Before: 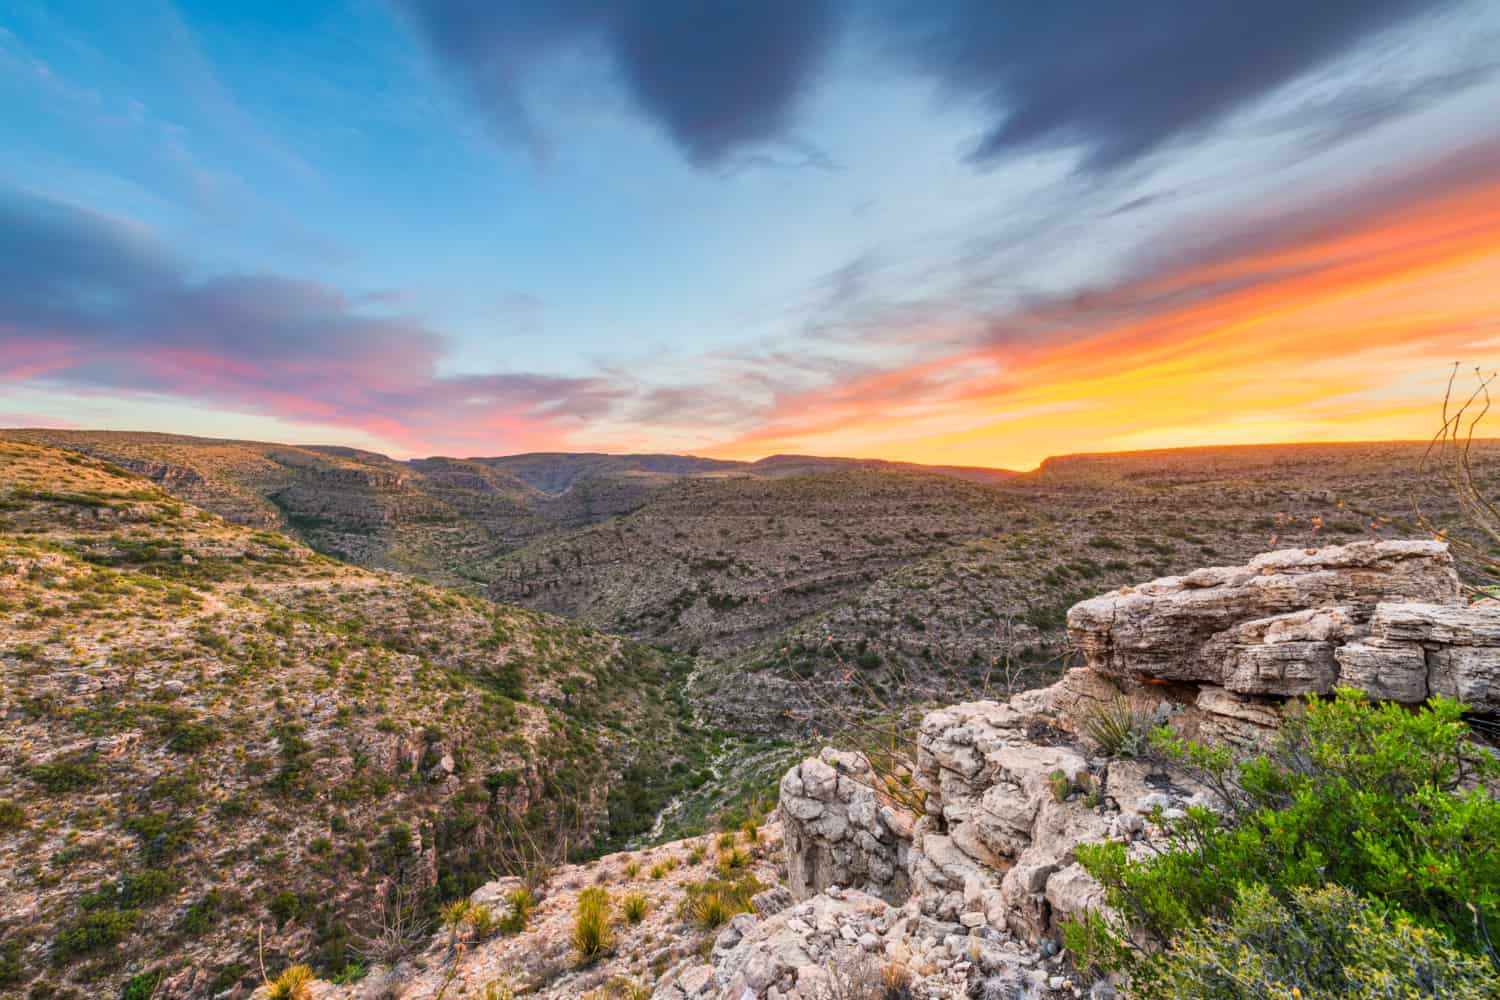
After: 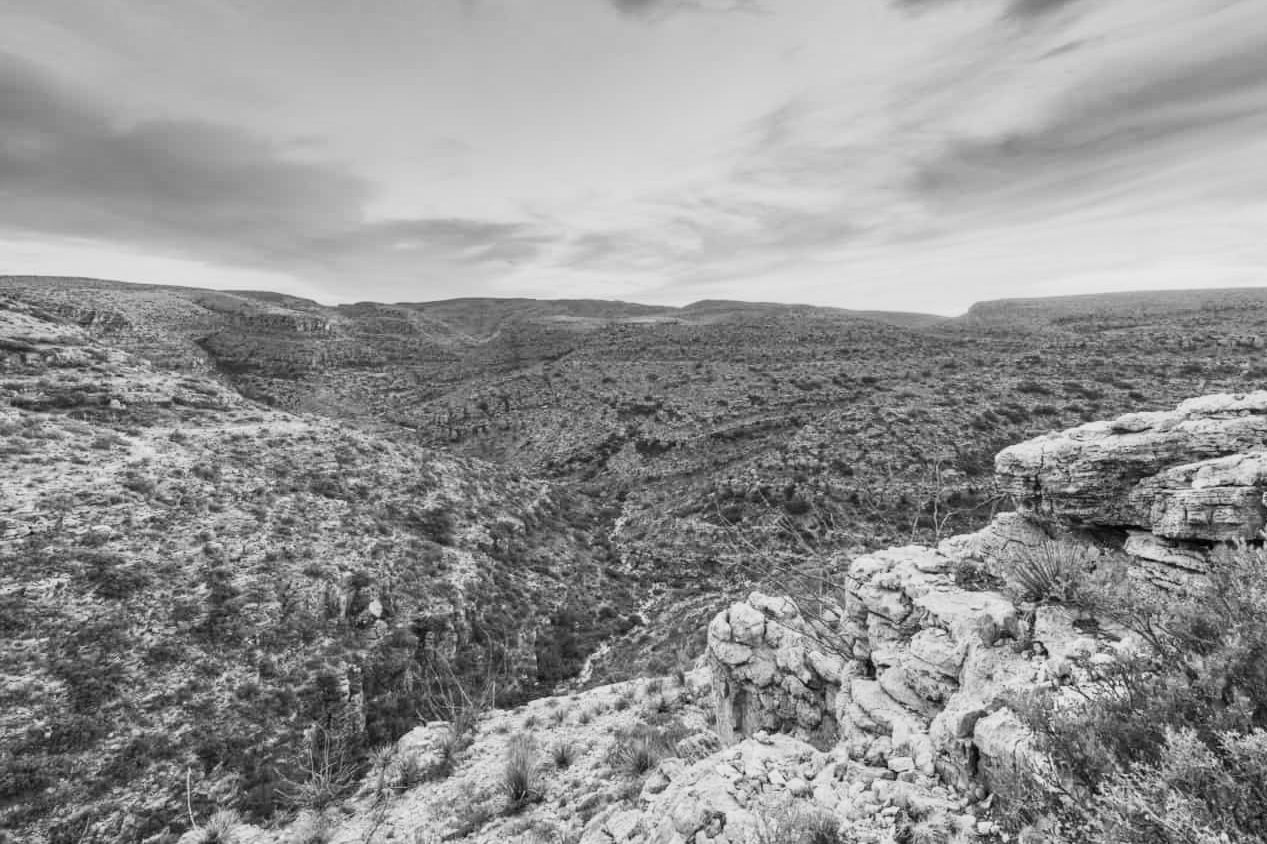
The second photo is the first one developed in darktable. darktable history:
contrast brightness saturation: contrast 0.2, brightness 0.2, saturation 0.8
crop and rotate: left 4.842%, top 15.51%, right 10.668%
monochrome: a -74.22, b 78.2
